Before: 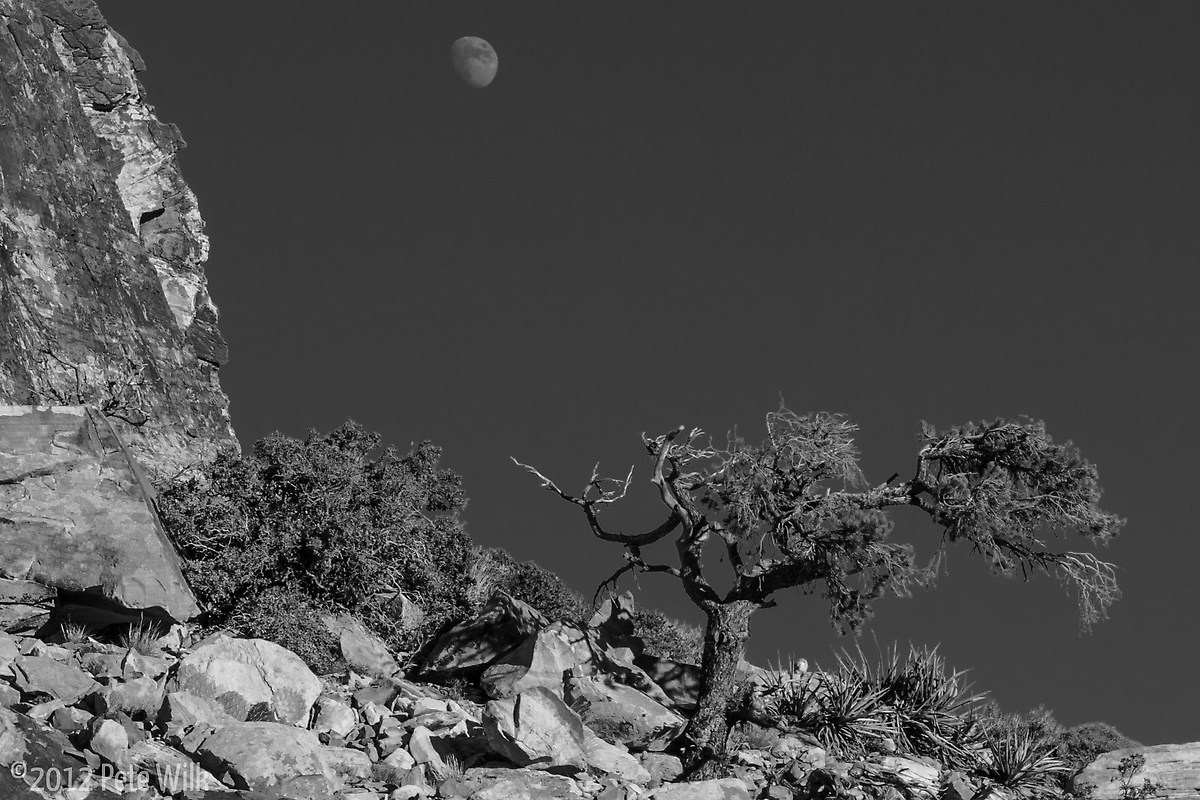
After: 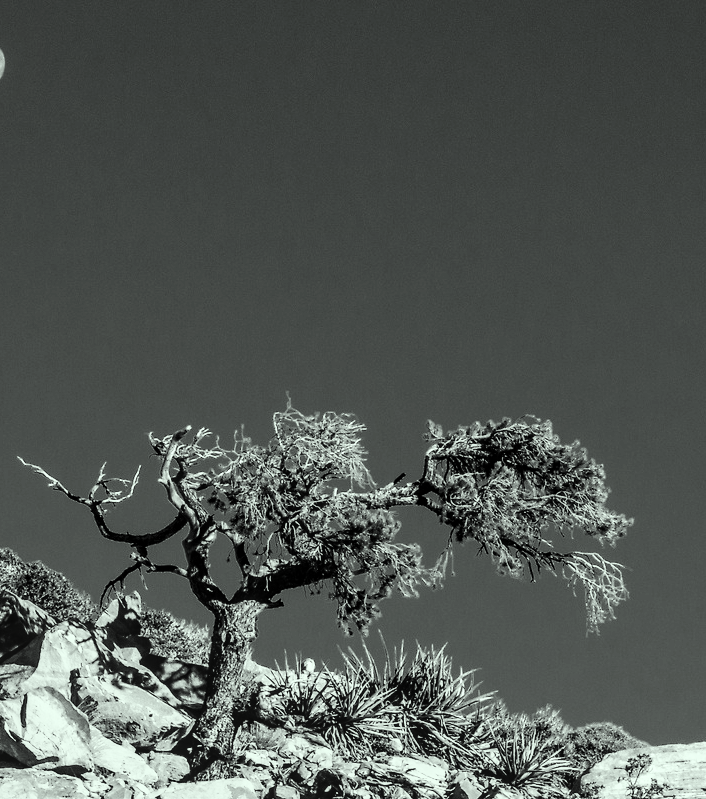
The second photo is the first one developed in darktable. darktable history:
crop: left 41.159%
base curve: curves: ch0 [(0, 0) (0.007, 0.004) (0.027, 0.03) (0.046, 0.07) (0.207, 0.54) (0.442, 0.872) (0.673, 0.972) (1, 1)]
color correction: highlights a* -7.85, highlights b* 3.57
local contrast: on, module defaults
